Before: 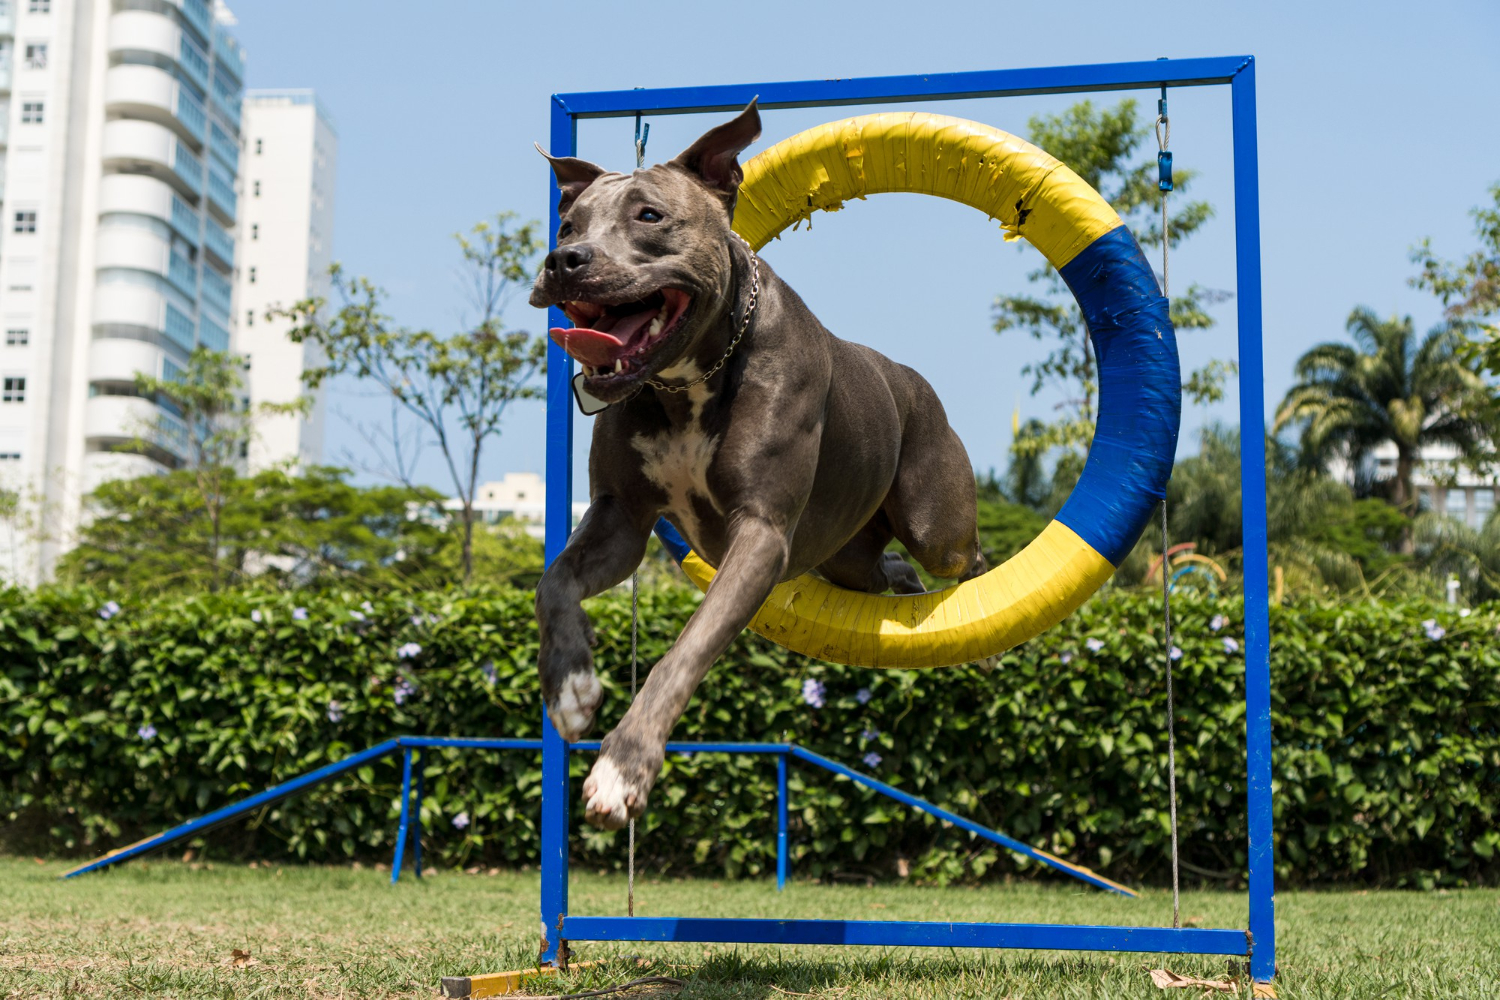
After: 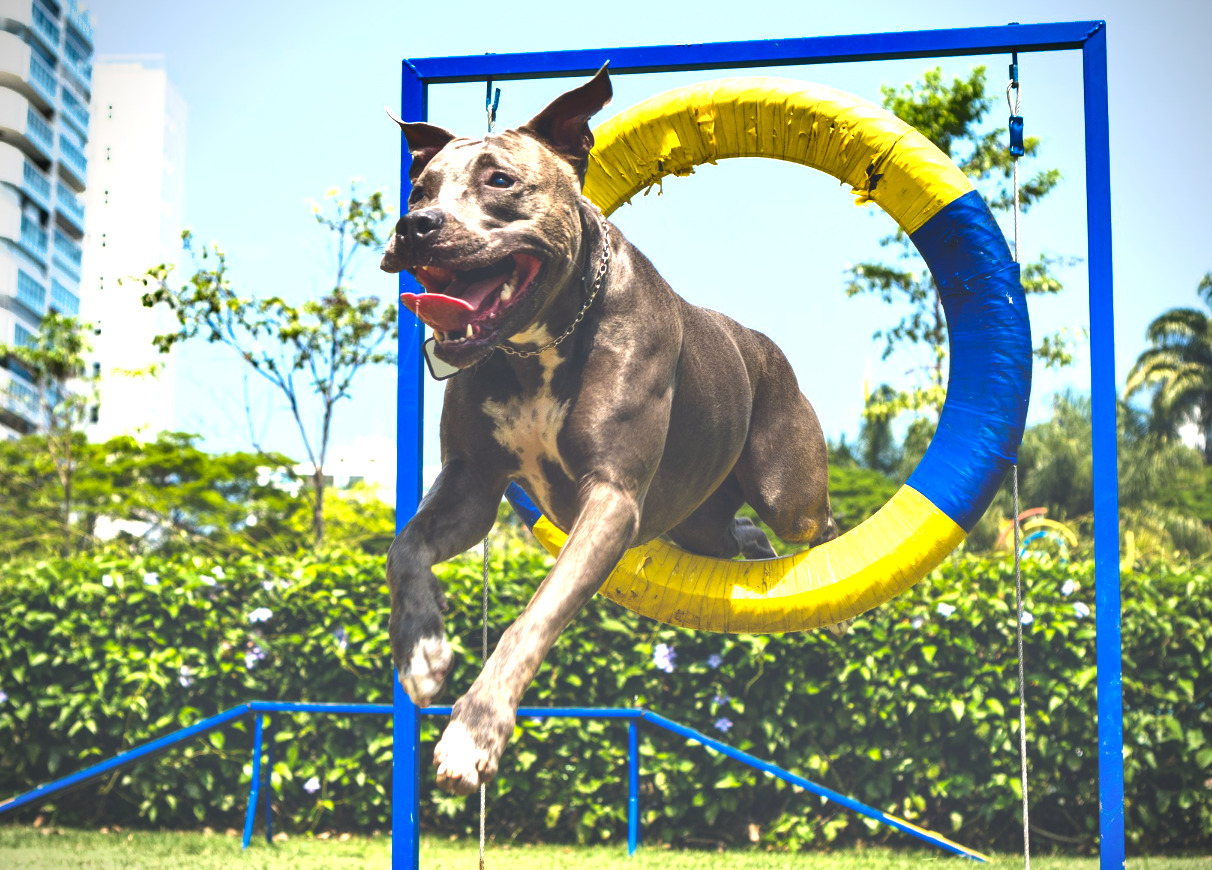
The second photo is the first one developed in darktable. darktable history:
crop: left 9.96%, top 3.521%, right 9.186%, bottom 9.446%
color zones: curves: ch0 [(0, 0.5) (0.143, 0.5) (0.286, 0.5) (0.429, 0.495) (0.571, 0.437) (0.714, 0.44) (0.857, 0.496) (1, 0.5)]
color balance rgb: global offset › chroma 0.138%, global offset › hue 254.08°, perceptual saturation grading › global saturation 17.781%, global vibrance 20%
vignetting: brightness -0.577, saturation -0.264
exposure: black level correction -0.023, exposure 1.395 EV, compensate highlight preservation false
shadows and highlights: shadows 48.9, highlights -40.96, soften with gaussian
local contrast: highlights 104%, shadows 100%, detail 120%, midtone range 0.2
